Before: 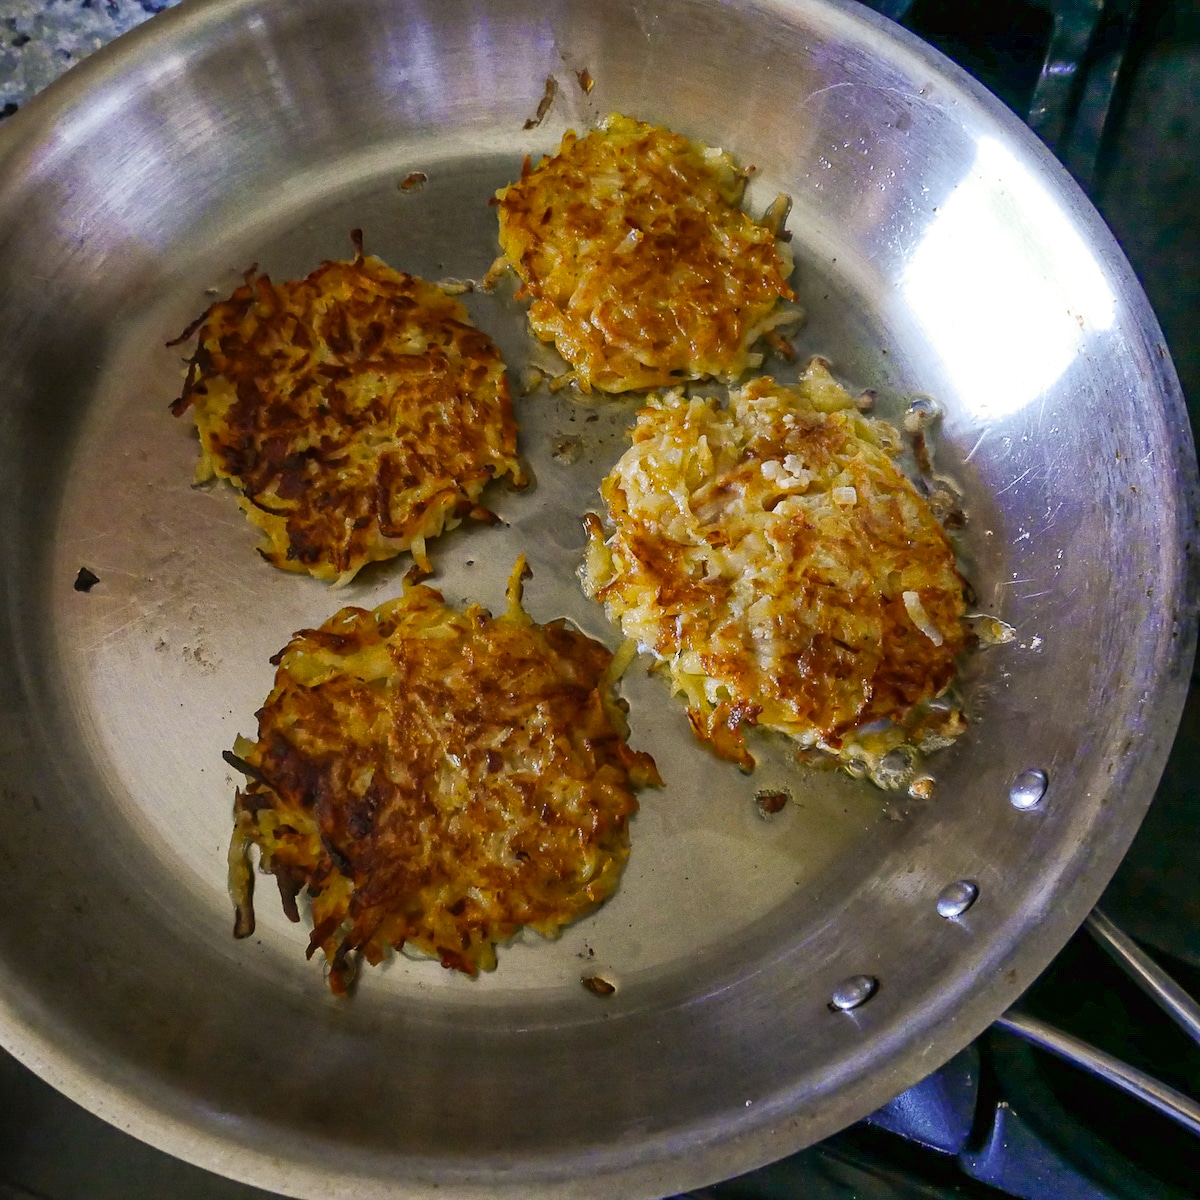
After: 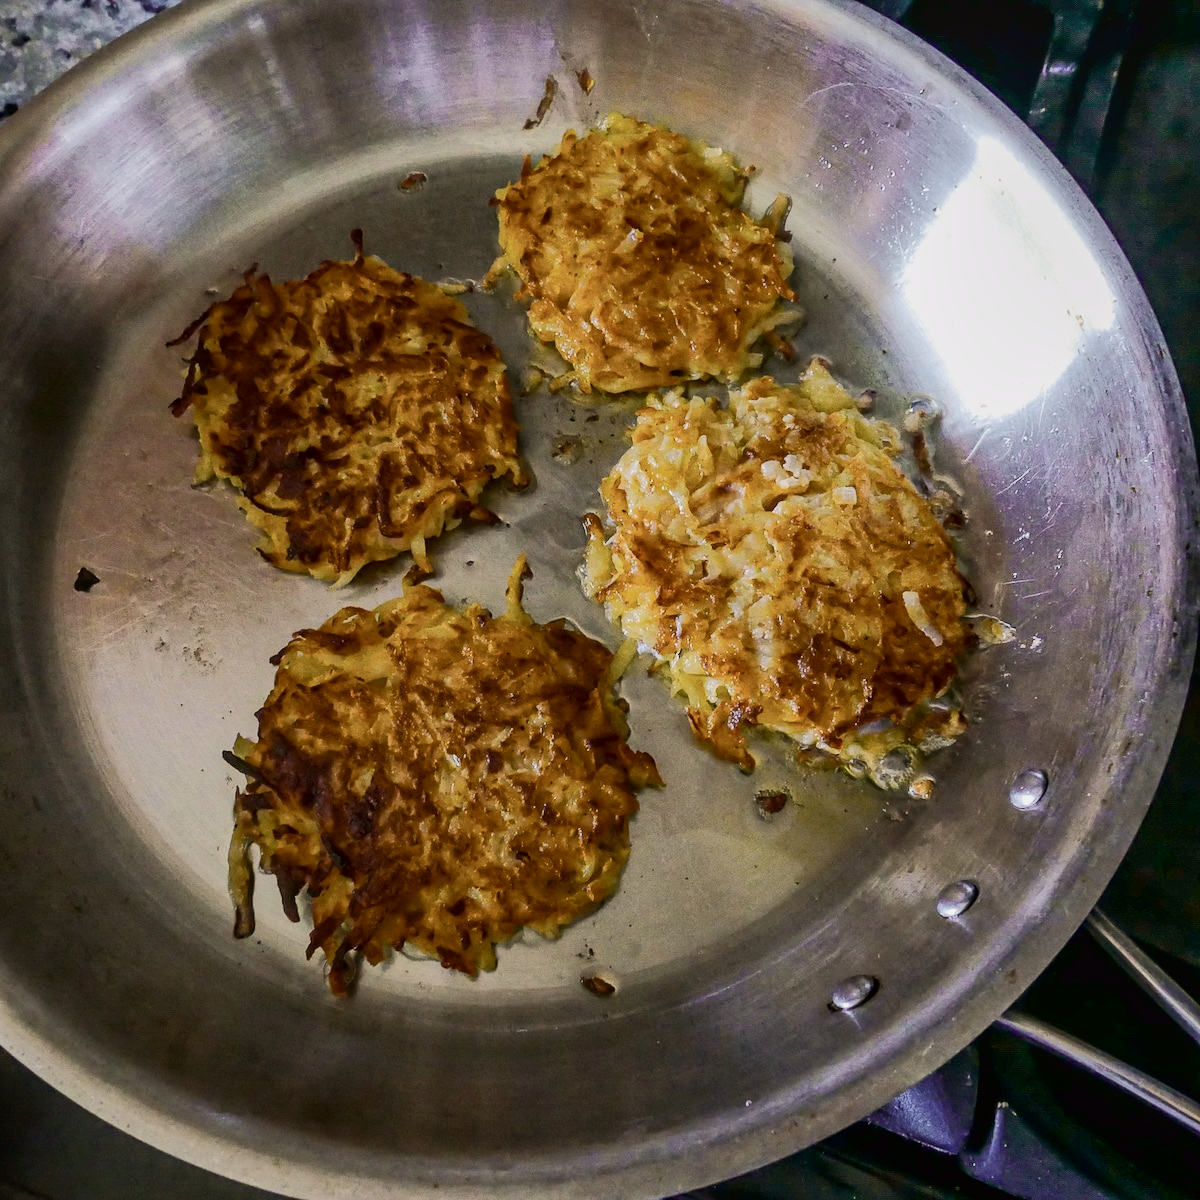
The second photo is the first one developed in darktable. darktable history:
local contrast: detail 109%
tone curve: curves: ch0 [(0, 0) (0.052, 0.018) (0.236, 0.207) (0.41, 0.417) (0.485, 0.518) (0.54, 0.584) (0.625, 0.666) (0.845, 0.828) (0.994, 0.964)]; ch1 [(0, 0) (0.136, 0.146) (0.317, 0.34) (0.382, 0.408) (0.434, 0.441) (0.472, 0.479) (0.498, 0.501) (0.557, 0.558) (0.616, 0.59) (0.739, 0.7) (1, 1)]; ch2 [(0, 0) (0.352, 0.403) (0.447, 0.466) (0.482, 0.482) (0.528, 0.526) (0.586, 0.577) (0.618, 0.621) (0.785, 0.747) (1, 1)], color space Lab, independent channels, preserve colors none
